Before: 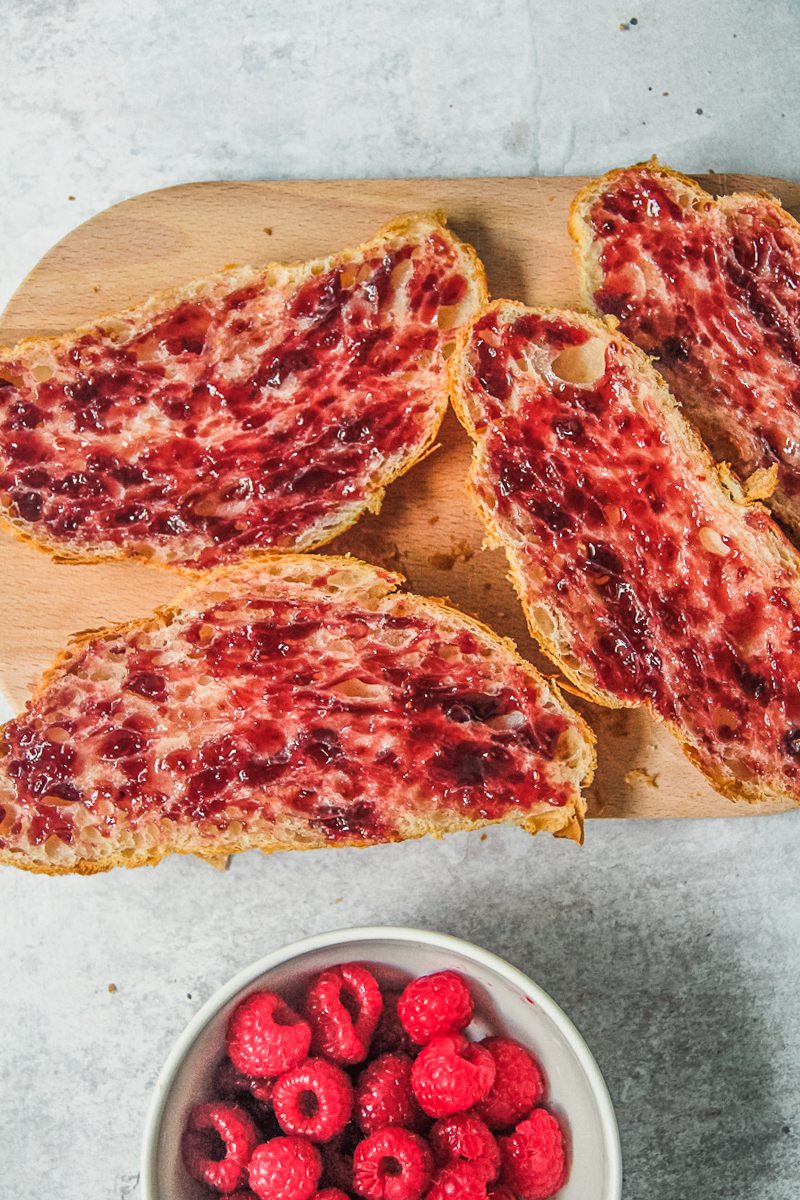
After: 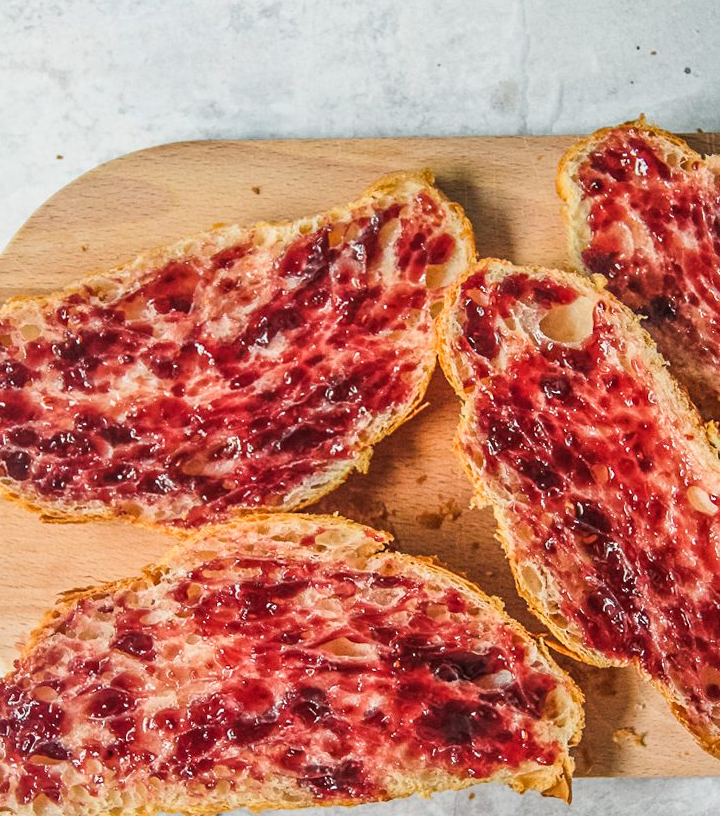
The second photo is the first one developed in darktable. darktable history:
crop: left 1.509%, top 3.452%, right 7.696%, bottom 28.452%
contrast brightness saturation: contrast 0.08, saturation 0.02
